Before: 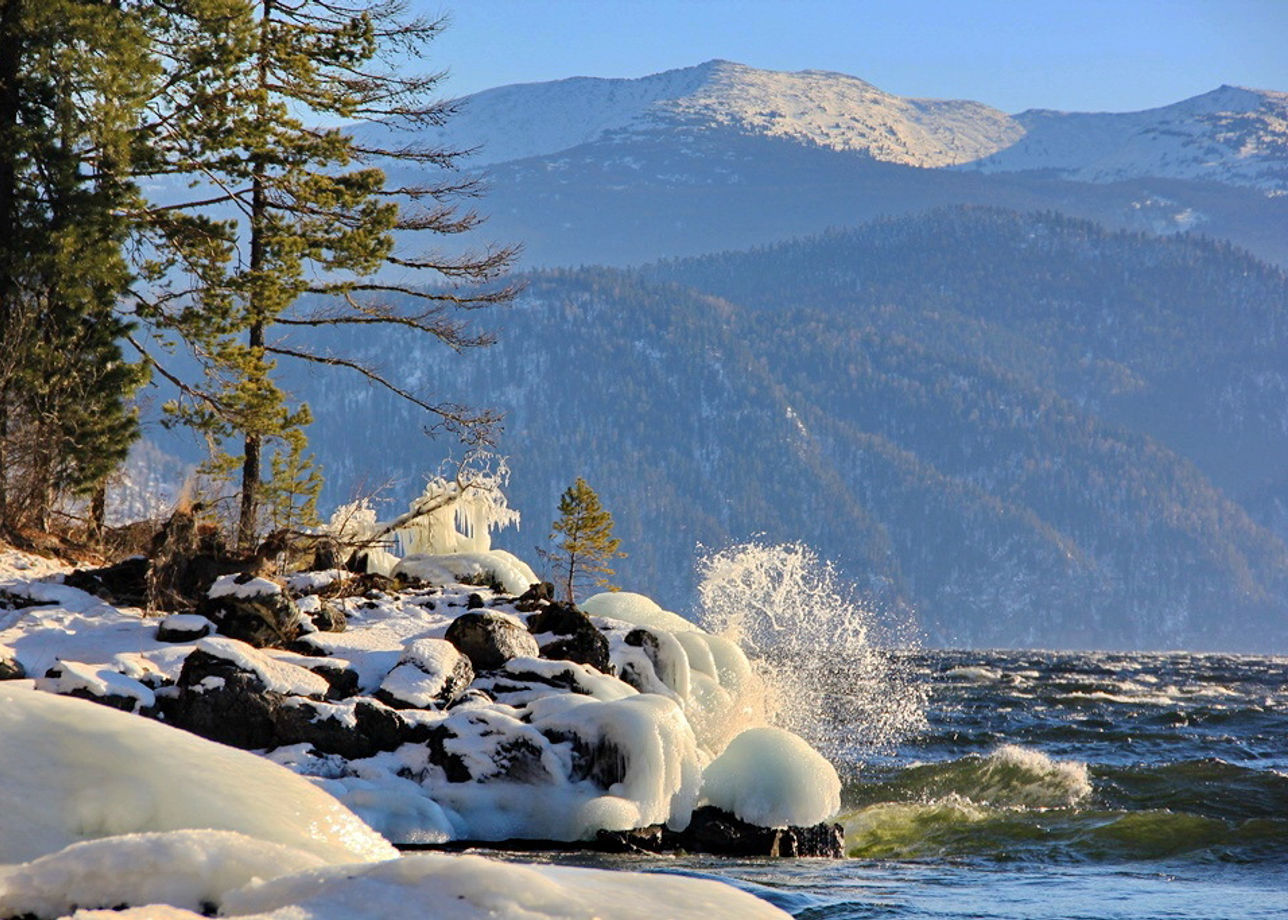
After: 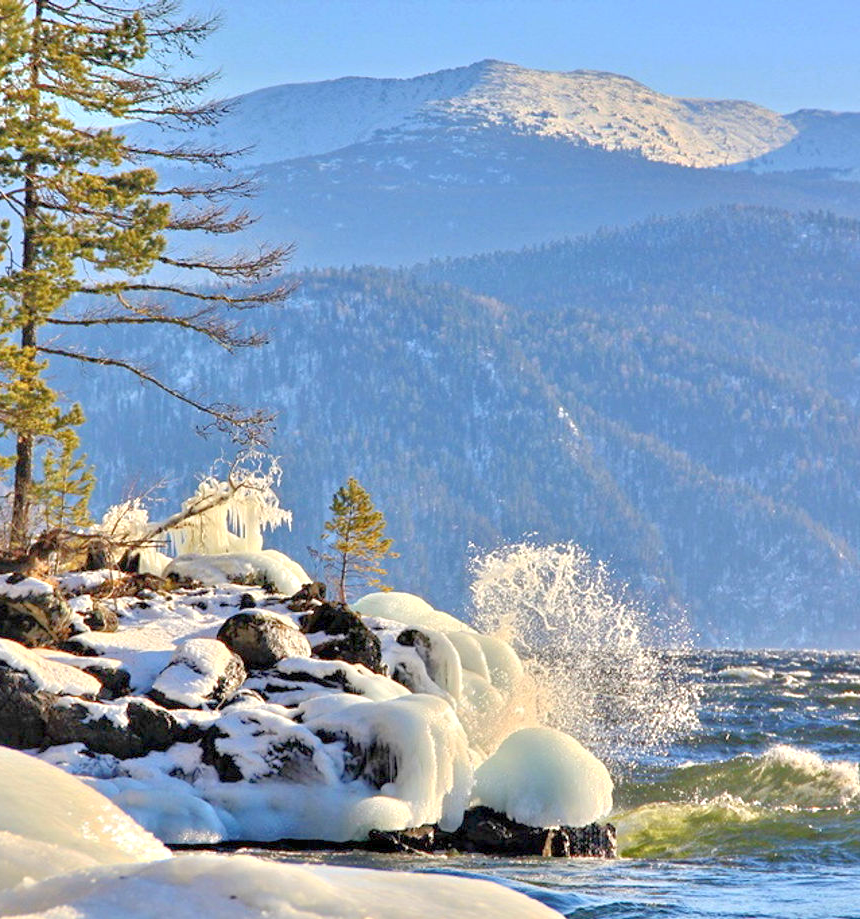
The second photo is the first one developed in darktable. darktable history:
tone equalizer: -8 EV 2 EV, -7 EV 2 EV, -6 EV 2 EV, -5 EV 2 EV, -4 EV 2 EV, -3 EV 1.5 EV, -2 EV 1 EV, -1 EV 0.5 EV
crop and rotate: left 17.732%, right 15.423%
exposure: exposure 0.15 EV, compensate highlight preservation false
